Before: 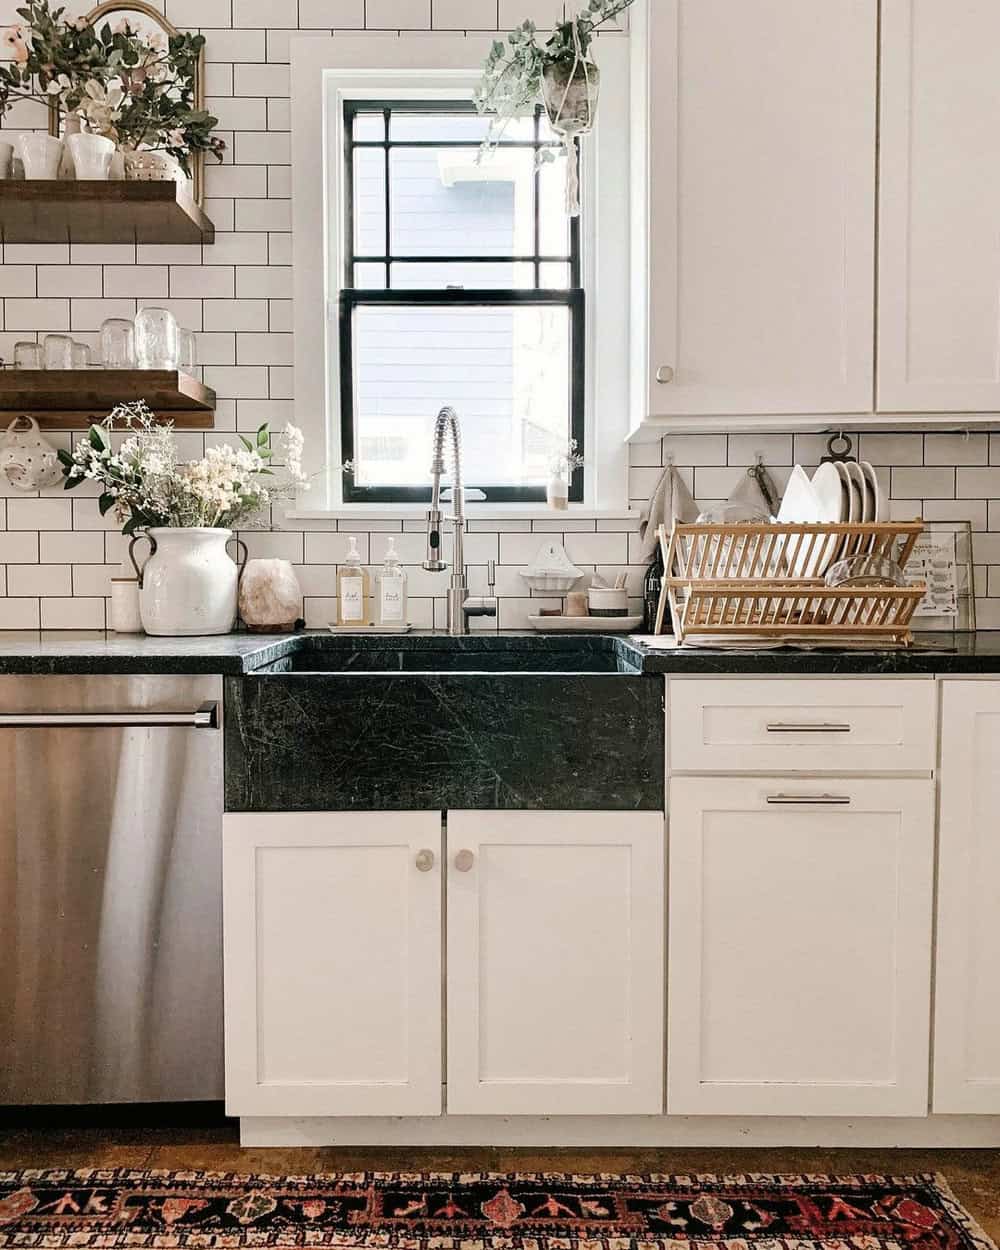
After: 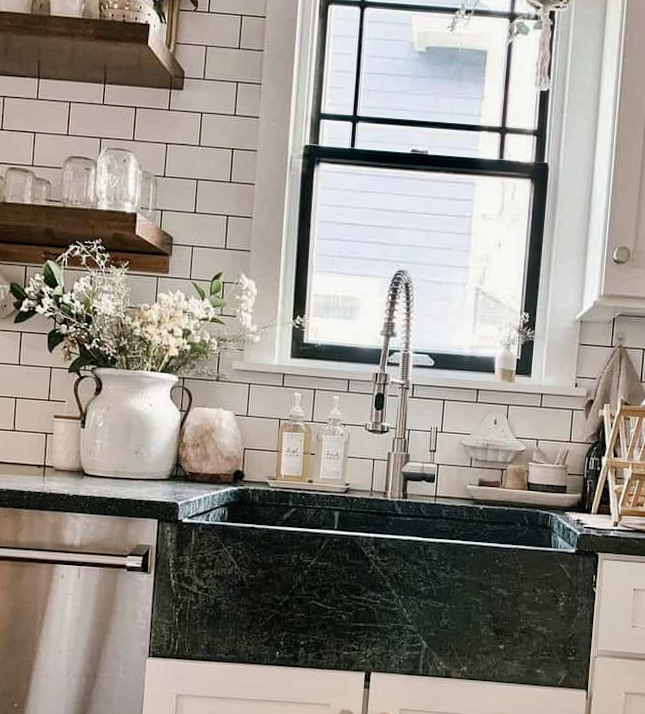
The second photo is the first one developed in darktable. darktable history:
crop and rotate: angle -4.47°, left 2.154%, top 6.991%, right 27.225%, bottom 30.446%
shadows and highlights: shadows 43.71, white point adjustment -1.58, soften with gaussian
